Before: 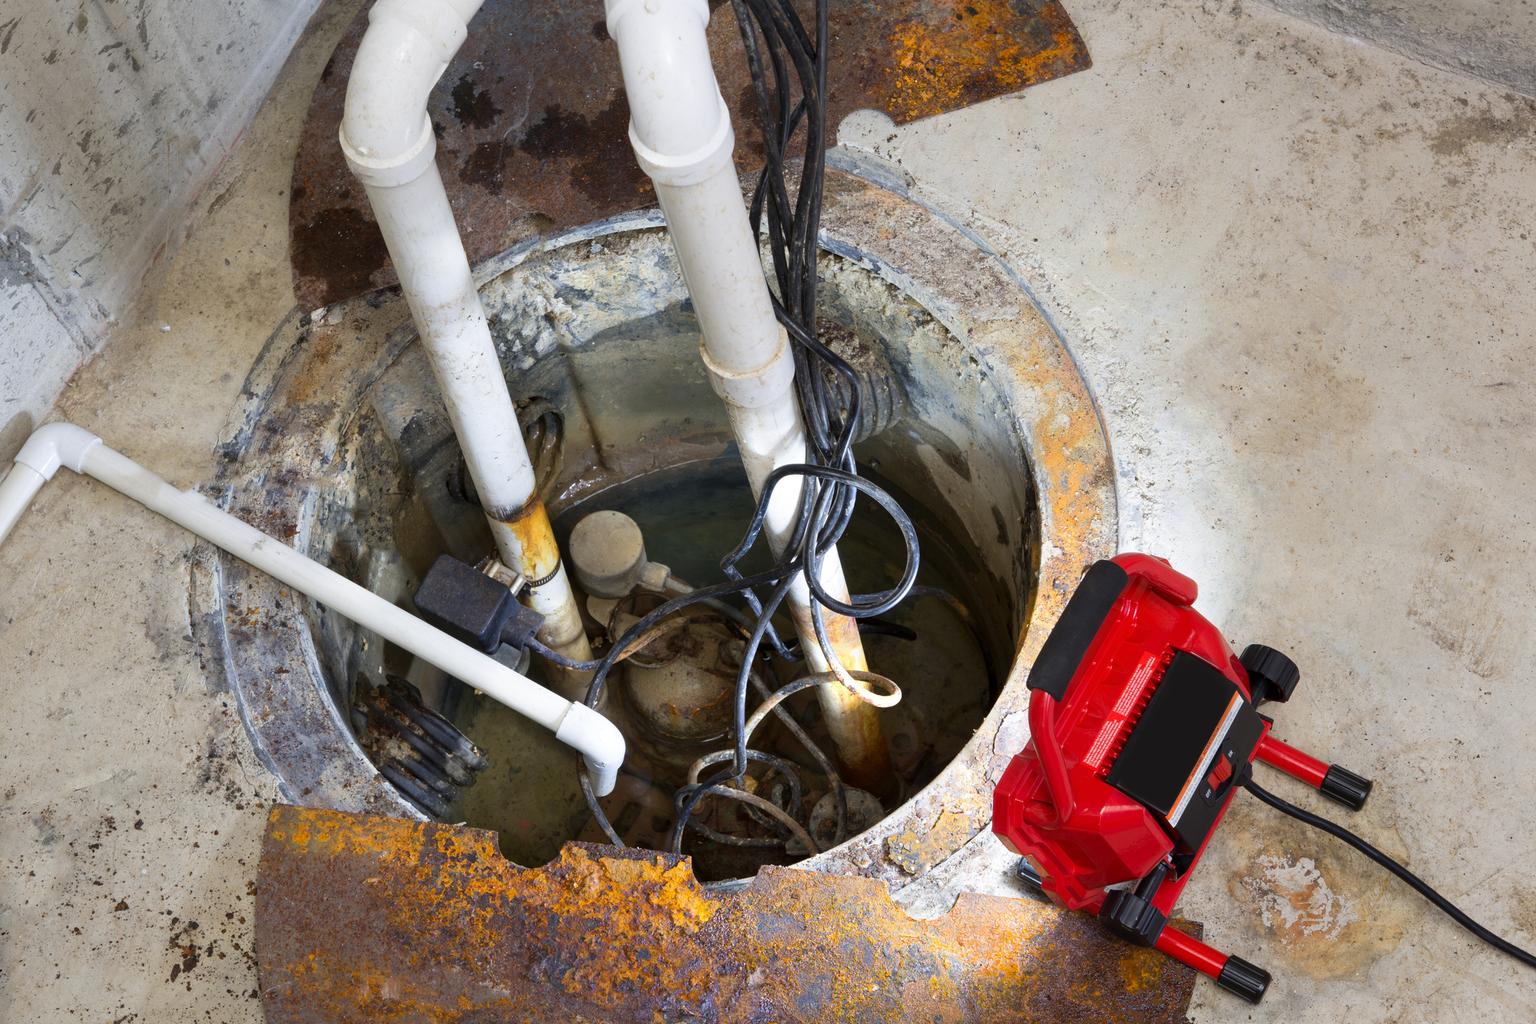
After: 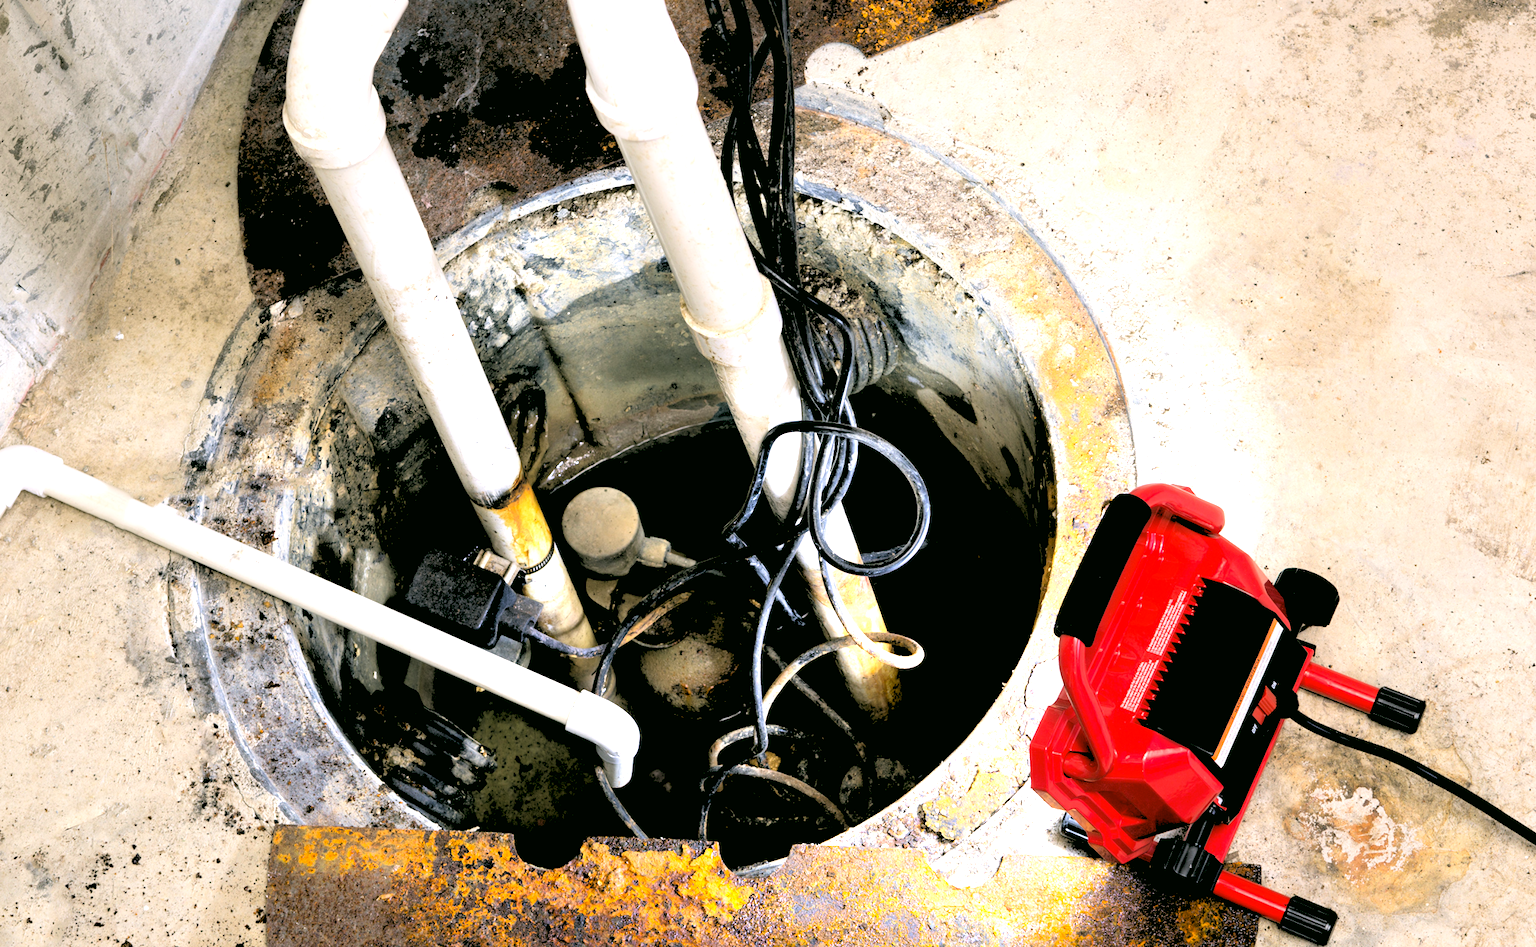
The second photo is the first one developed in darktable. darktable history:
rgb levels: levels [[0.027, 0.429, 0.996], [0, 0.5, 1], [0, 0.5, 1]]
rotate and perspective: rotation -5°, crop left 0.05, crop right 0.952, crop top 0.11, crop bottom 0.89
tone equalizer: -8 EV -1.08 EV, -7 EV -1.01 EV, -6 EV -0.867 EV, -5 EV -0.578 EV, -3 EV 0.578 EV, -2 EV 0.867 EV, -1 EV 1.01 EV, +0 EV 1.08 EV, edges refinement/feathering 500, mask exposure compensation -1.57 EV, preserve details no
color correction: highlights a* 4.02, highlights b* 4.98, shadows a* -7.55, shadows b* 4.98
